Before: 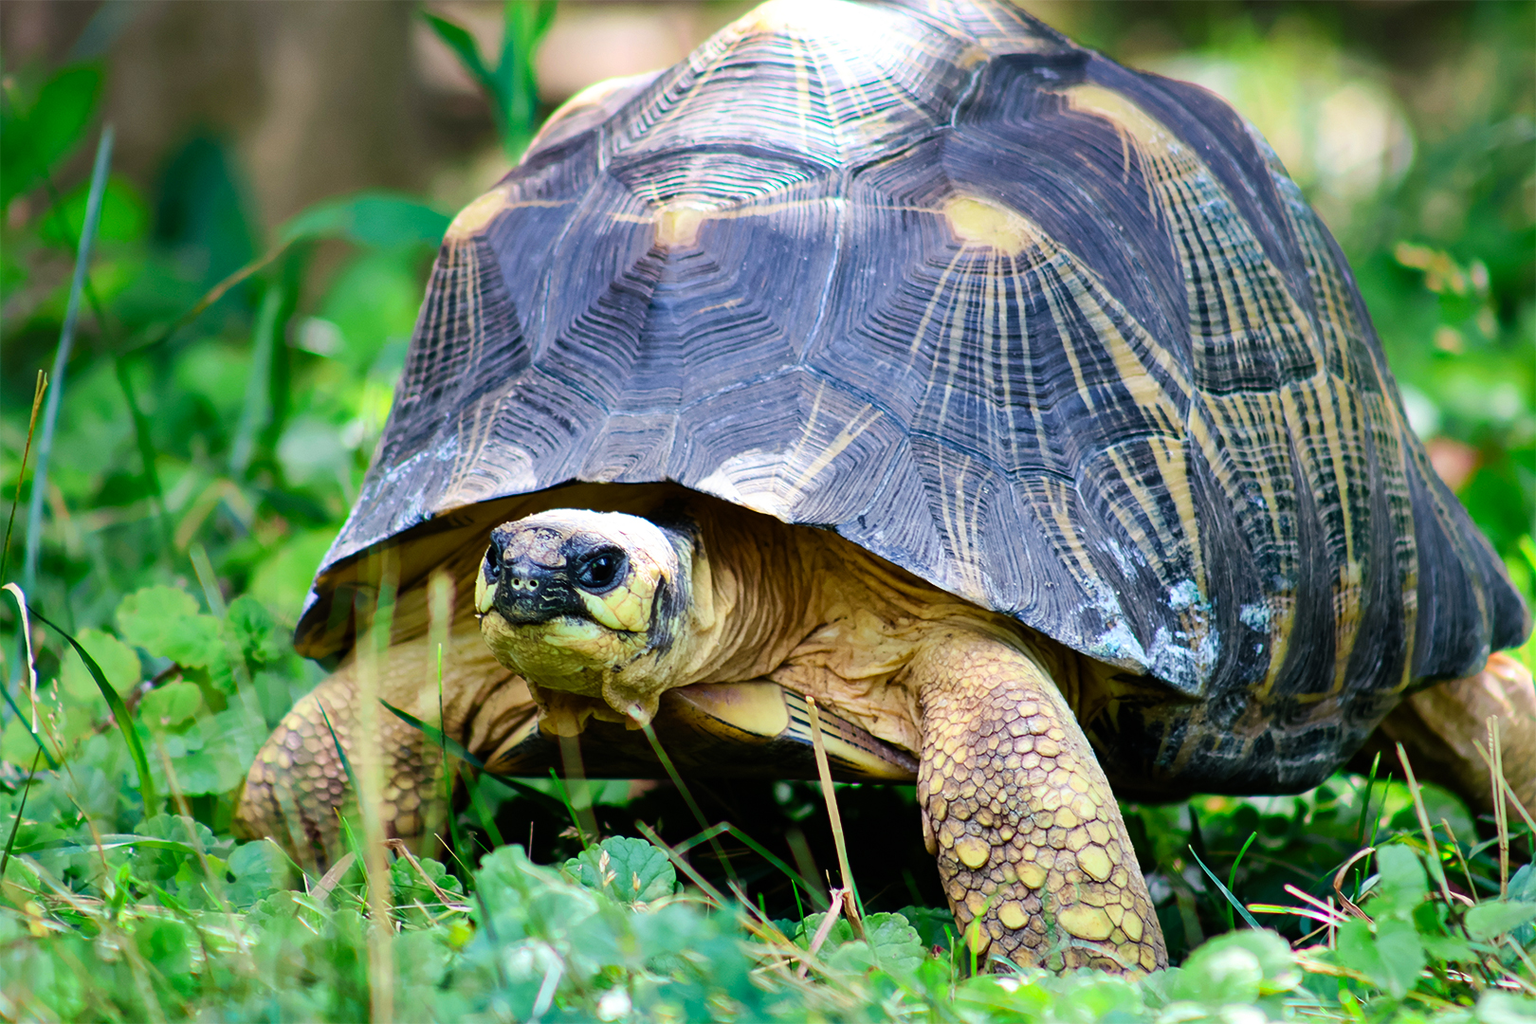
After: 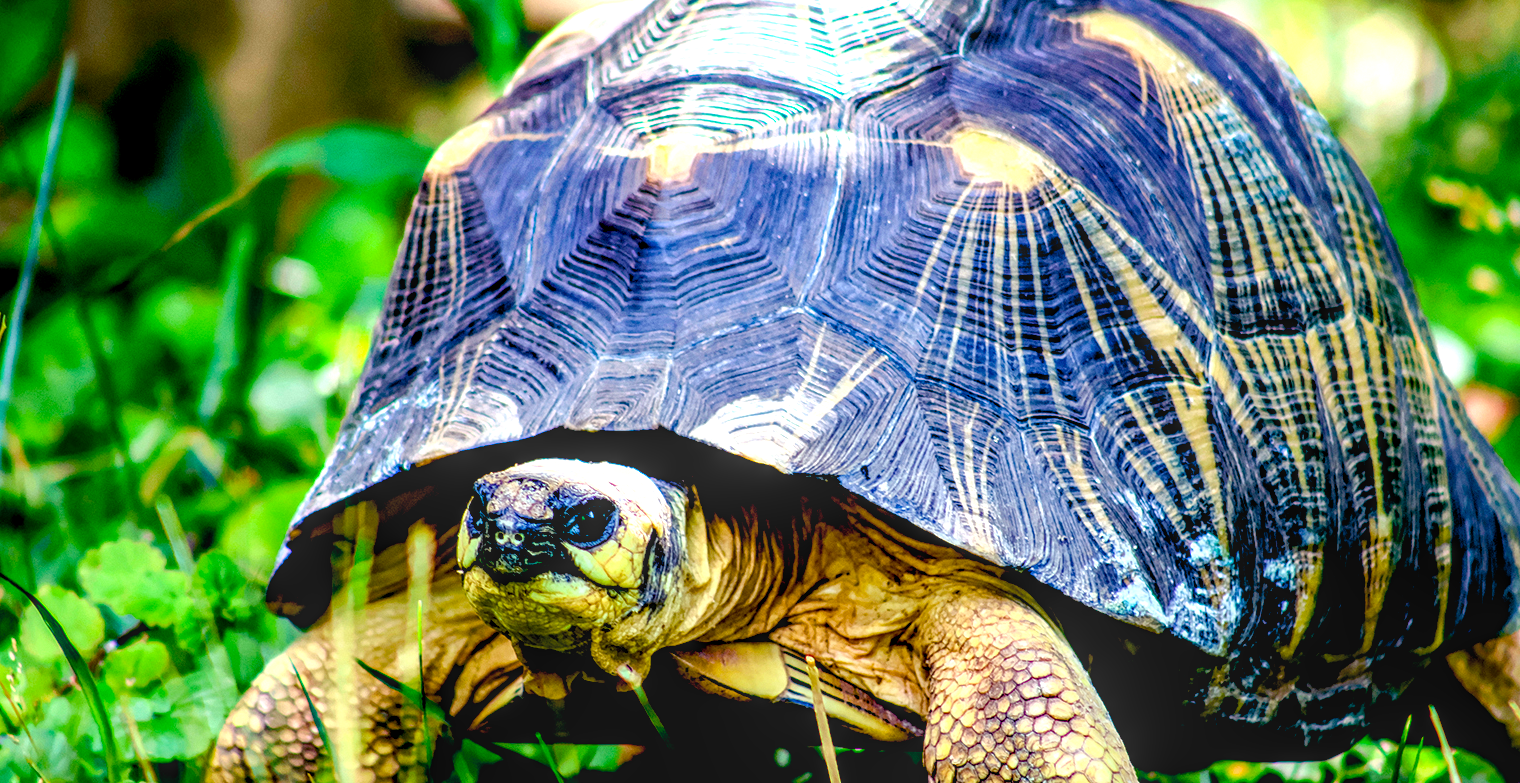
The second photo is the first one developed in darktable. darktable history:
exposure: black level correction 0.031, exposure 0.304 EV, compensate highlight preservation false
crop: left 2.737%, top 7.287%, right 3.421%, bottom 20.179%
color balance rgb: shadows lift › luminance -21.66%, shadows lift › chroma 6.57%, shadows lift › hue 270°, power › chroma 0.68%, power › hue 60°, highlights gain › luminance 6.08%, highlights gain › chroma 1.33%, highlights gain › hue 90°, global offset › luminance -0.87%, perceptual saturation grading › global saturation 26.86%, perceptual saturation grading › highlights -28.39%, perceptual saturation grading › mid-tones 15.22%, perceptual saturation grading › shadows 33.98%, perceptual brilliance grading › highlights 10%, perceptual brilliance grading › mid-tones 5%
local contrast: highlights 0%, shadows 0%, detail 133%
